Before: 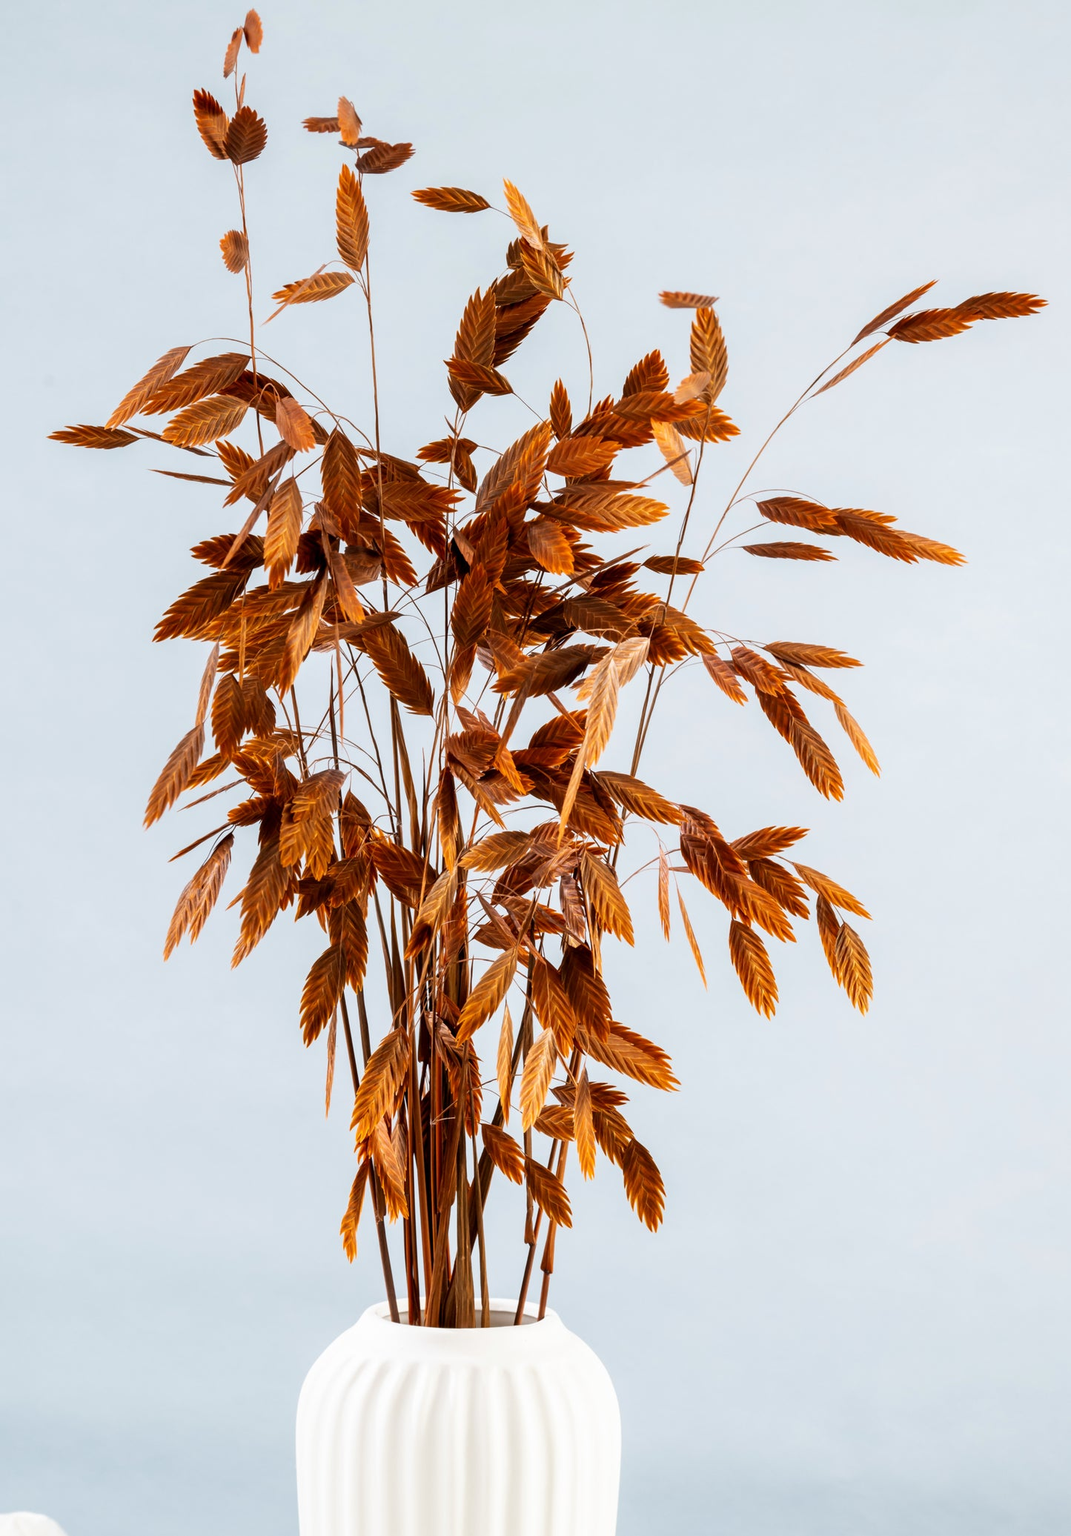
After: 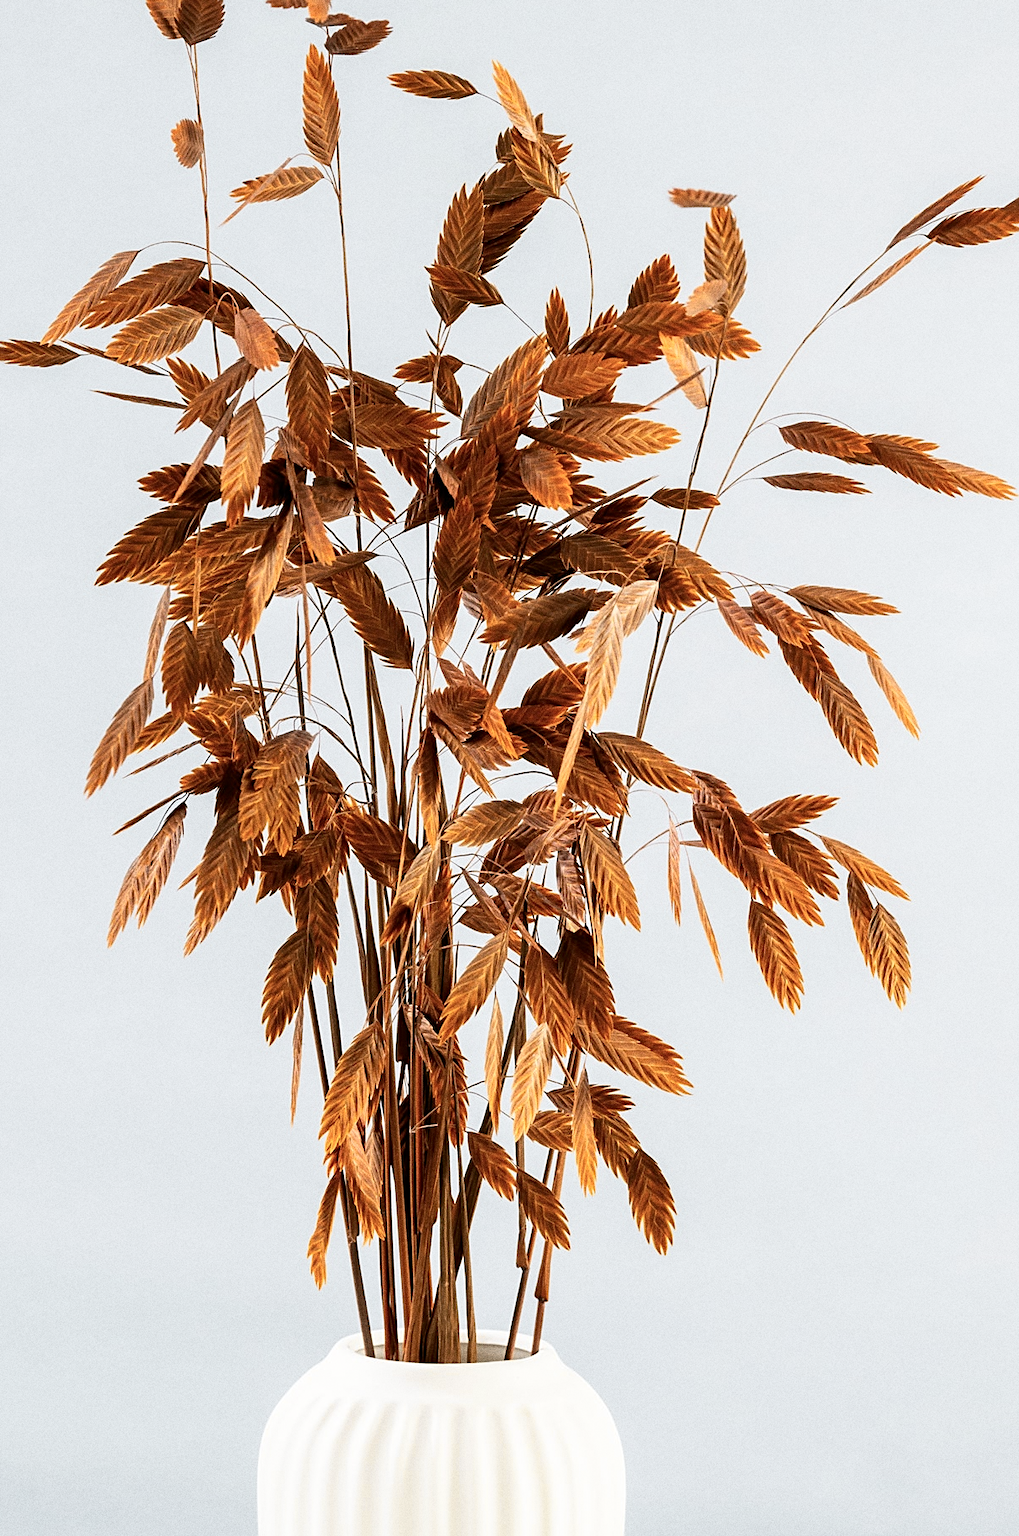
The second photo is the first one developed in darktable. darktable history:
sharpen: on, module defaults
crop: left 6.446%, top 8.188%, right 9.538%, bottom 3.548%
grain: coarseness 0.09 ISO, strength 40%
tone curve: curves: ch0 [(0, 0) (0.765, 0.816) (1, 1)]; ch1 [(0, 0) (0.425, 0.464) (0.5, 0.5) (0.531, 0.522) (0.588, 0.575) (0.994, 0.939)]; ch2 [(0, 0) (0.398, 0.435) (0.455, 0.481) (0.501, 0.504) (0.529, 0.544) (0.584, 0.585) (1, 0.911)], color space Lab, independent channels
